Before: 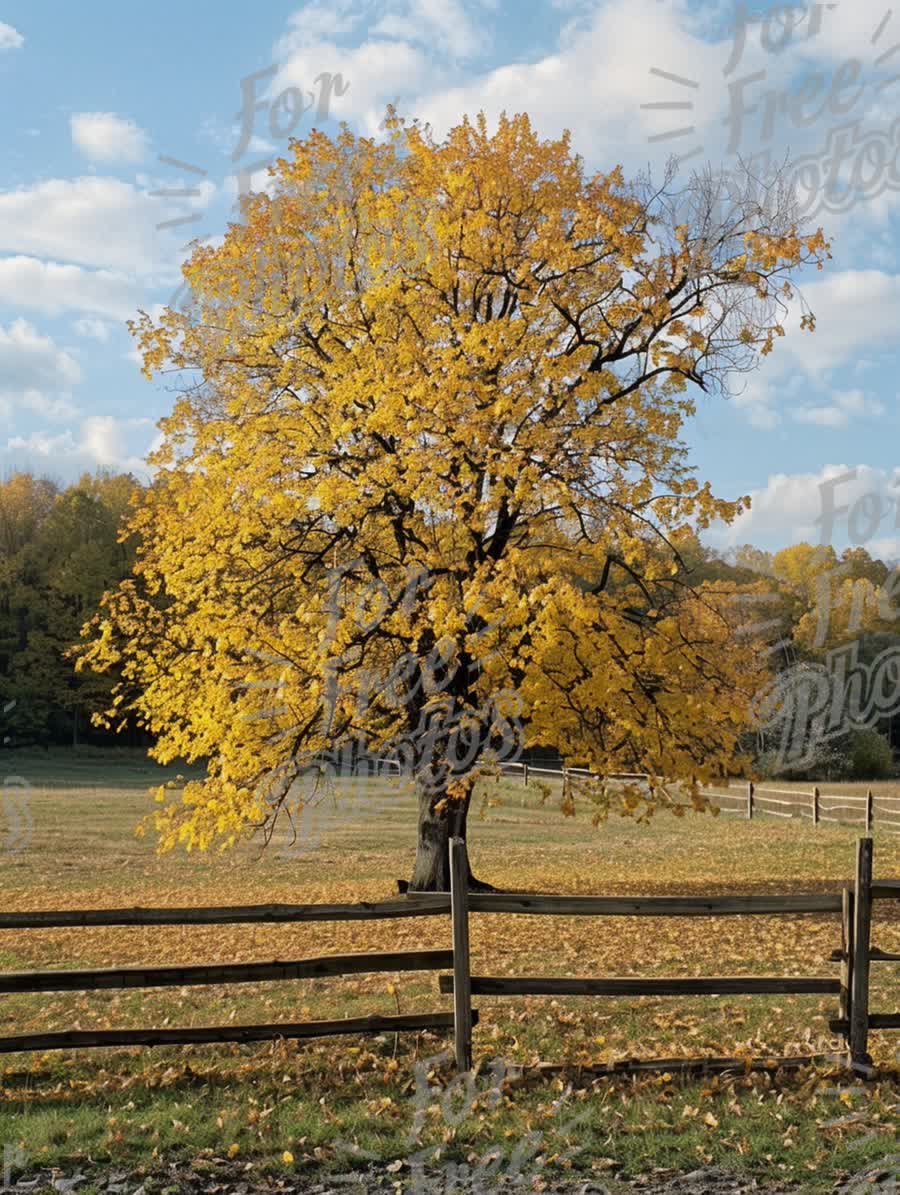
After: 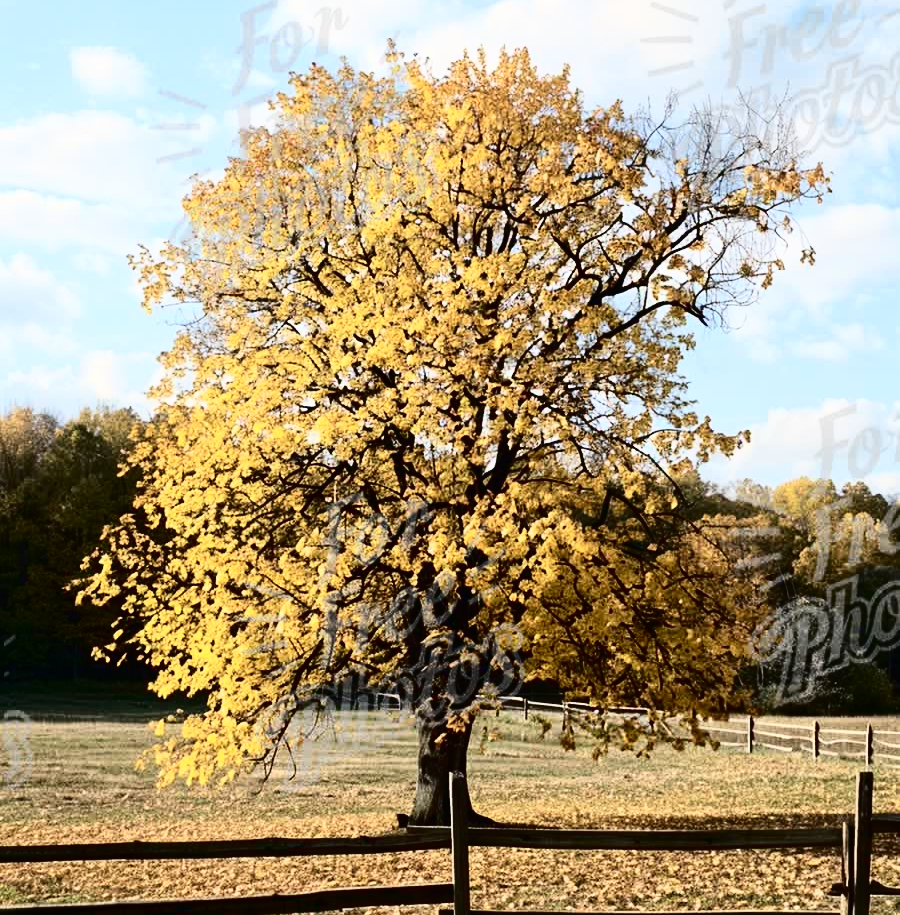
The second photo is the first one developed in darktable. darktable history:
crop: top 5.589%, bottom 17.777%
tone curve: curves: ch0 [(0, 0) (0.003, 0.01) (0.011, 0.012) (0.025, 0.012) (0.044, 0.017) (0.069, 0.021) (0.1, 0.025) (0.136, 0.03) (0.177, 0.037) (0.224, 0.052) (0.277, 0.092) (0.335, 0.16) (0.399, 0.3) (0.468, 0.463) (0.543, 0.639) (0.623, 0.796) (0.709, 0.904) (0.801, 0.962) (0.898, 0.988) (1, 1)], color space Lab, independent channels, preserve colors none
